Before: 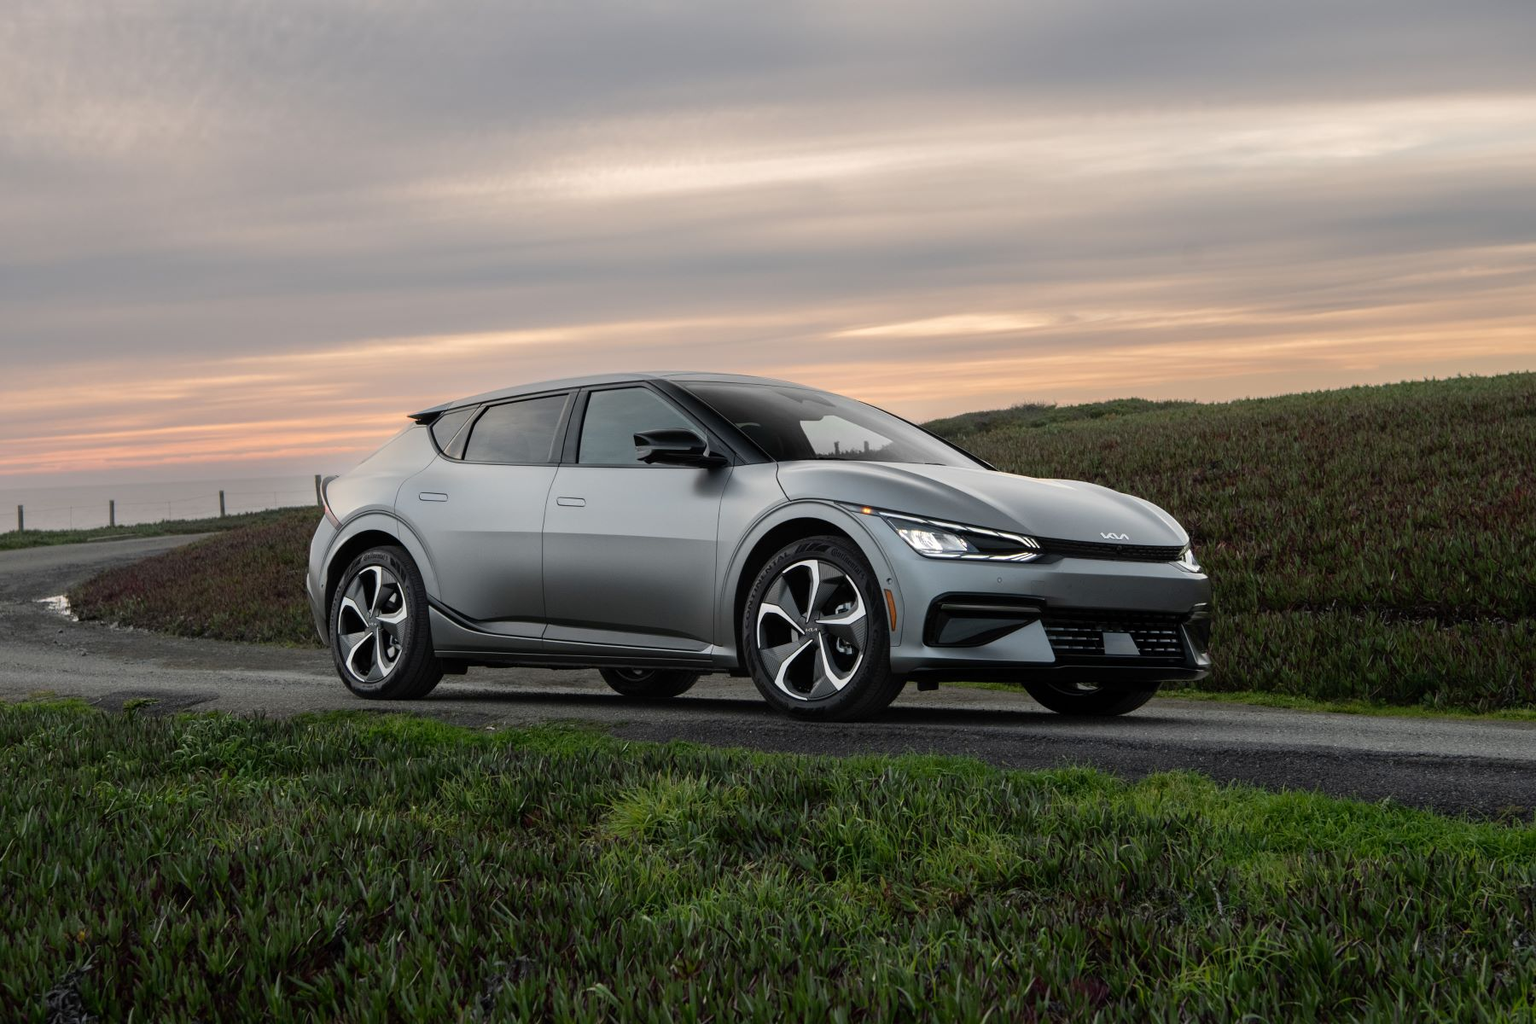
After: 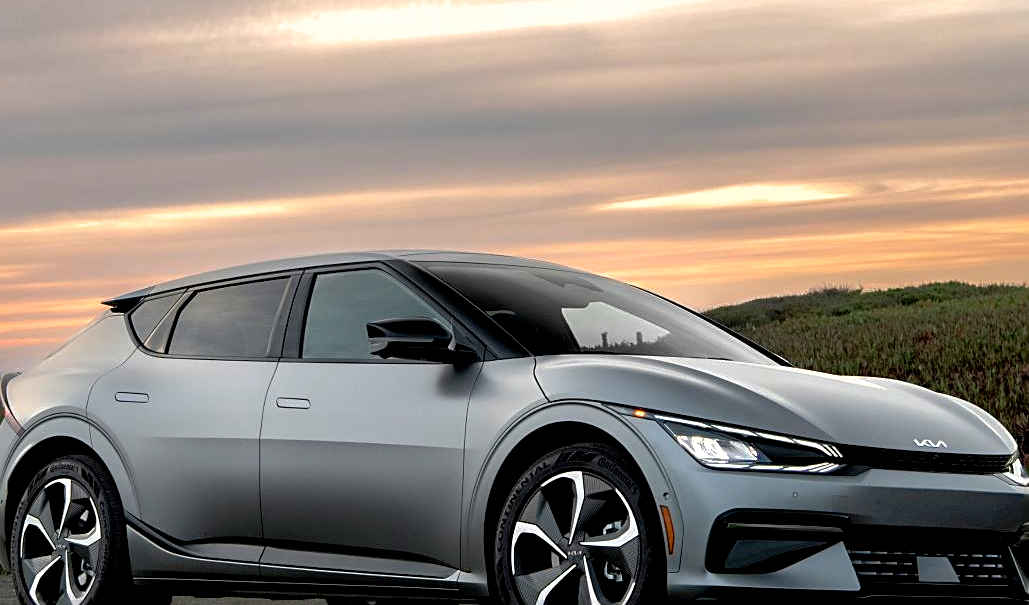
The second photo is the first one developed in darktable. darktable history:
sharpen: on, module defaults
crop: left 20.932%, top 15.471%, right 21.848%, bottom 34.081%
shadows and highlights: on, module defaults
color balance: lift [0.991, 1, 1, 1], gamma [0.996, 1, 1, 1], input saturation 98.52%, contrast 20.34%, output saturation 103.72%
